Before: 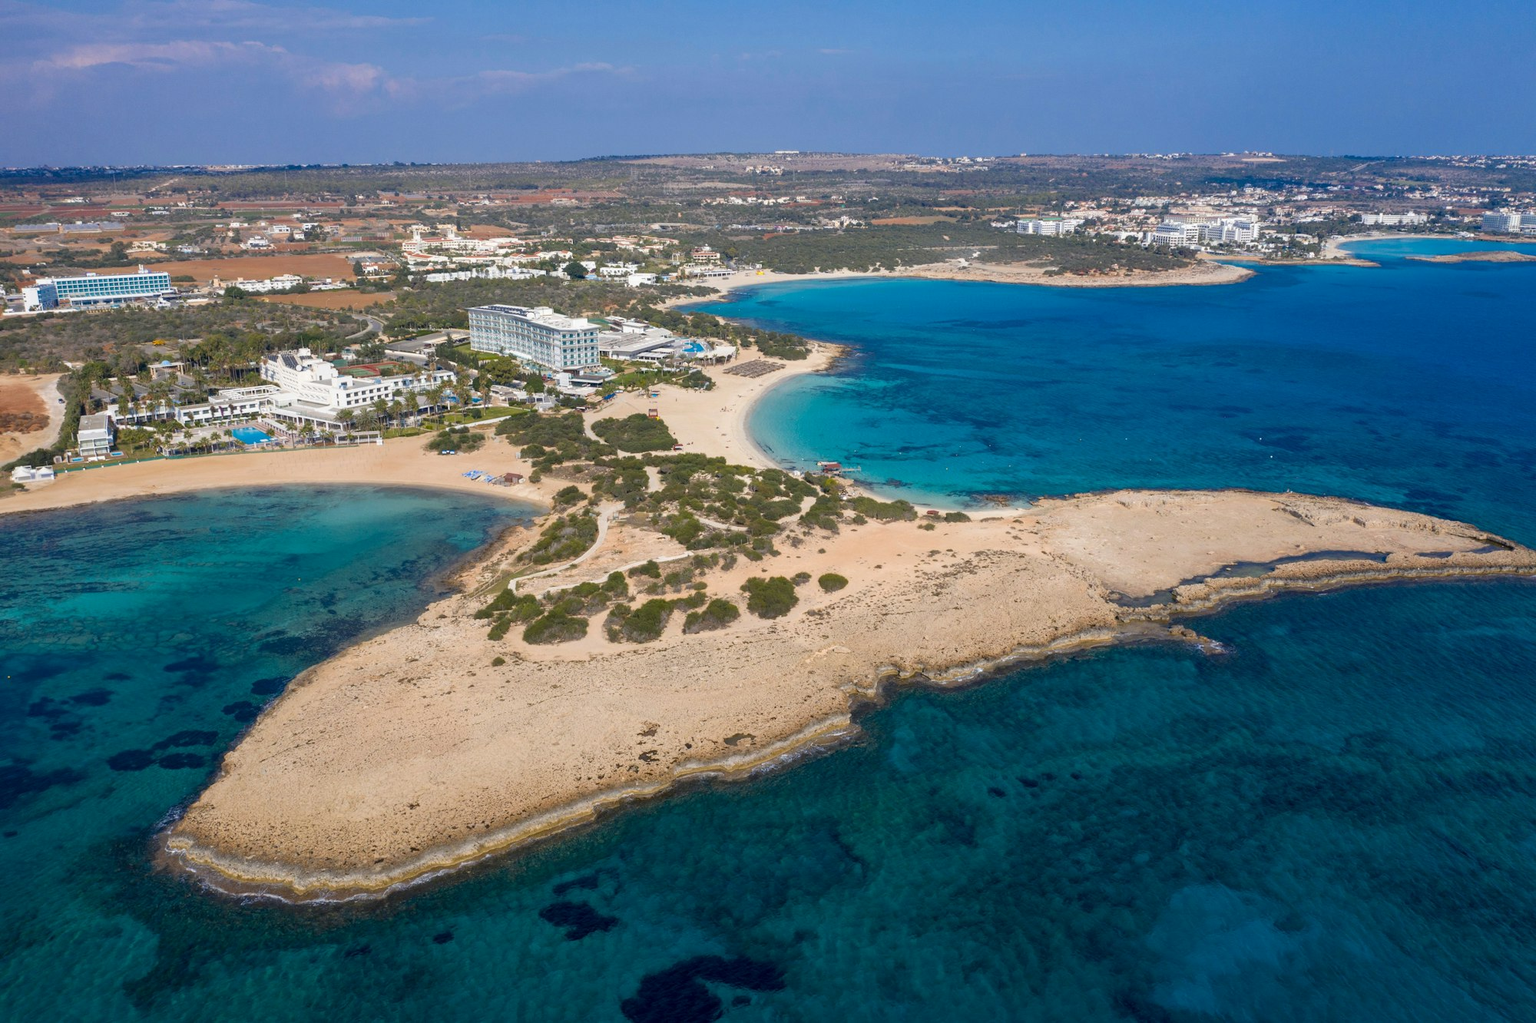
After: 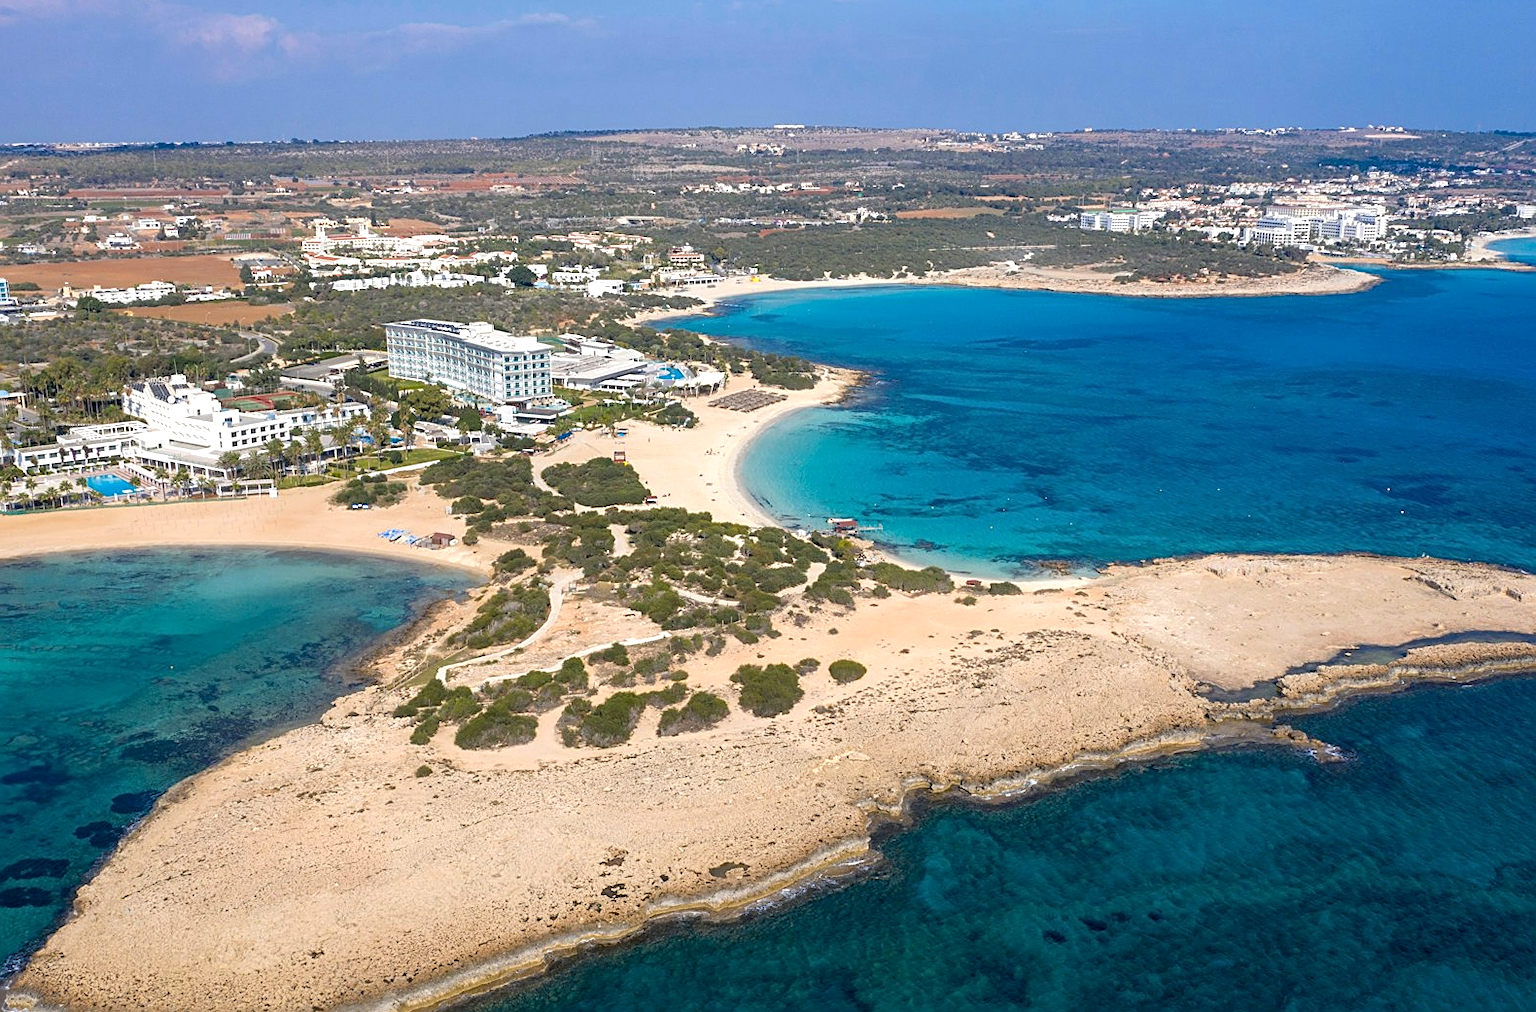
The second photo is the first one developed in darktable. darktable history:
tone equalizer: -8 EV -0.436 EV, -7 EV -0.365 EV, -6 EV -0.299 EV, -5 EV -0.236 EV, -3 EV 0.21 EV, -2 EV 0.338 EV, -1 EV 0.368 EV, +0 EV 0.413 EV
crop and rotate: left 10.679%, top 5.105%, right 10.308%, bottom 16.648%
sharpen: on, module defaults
